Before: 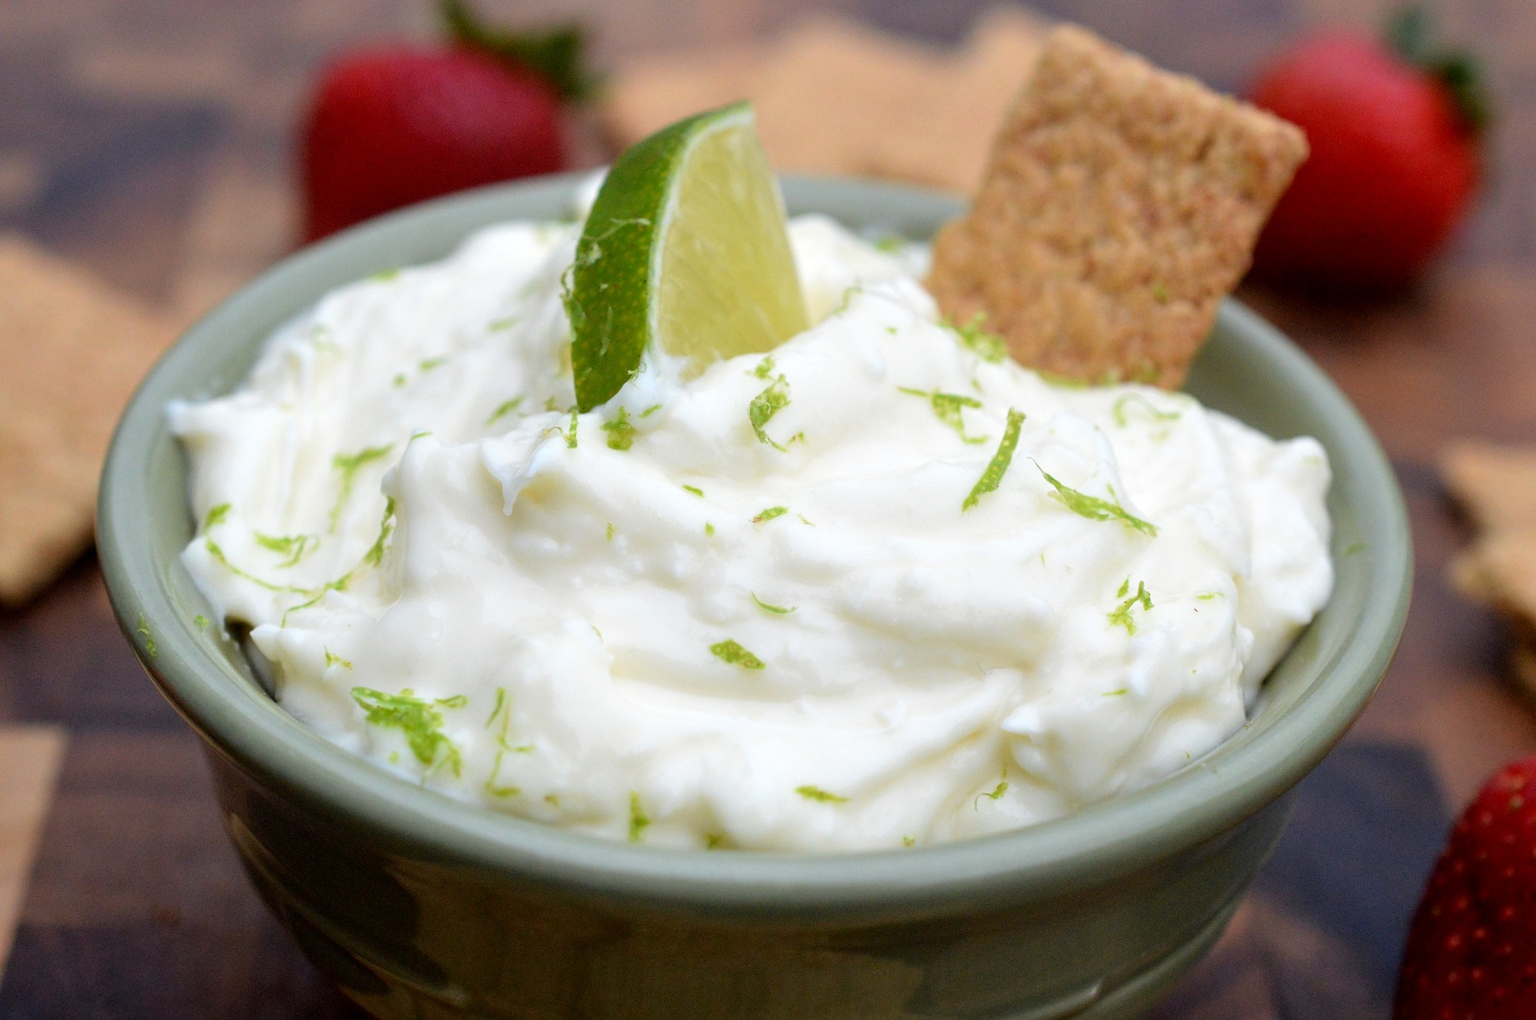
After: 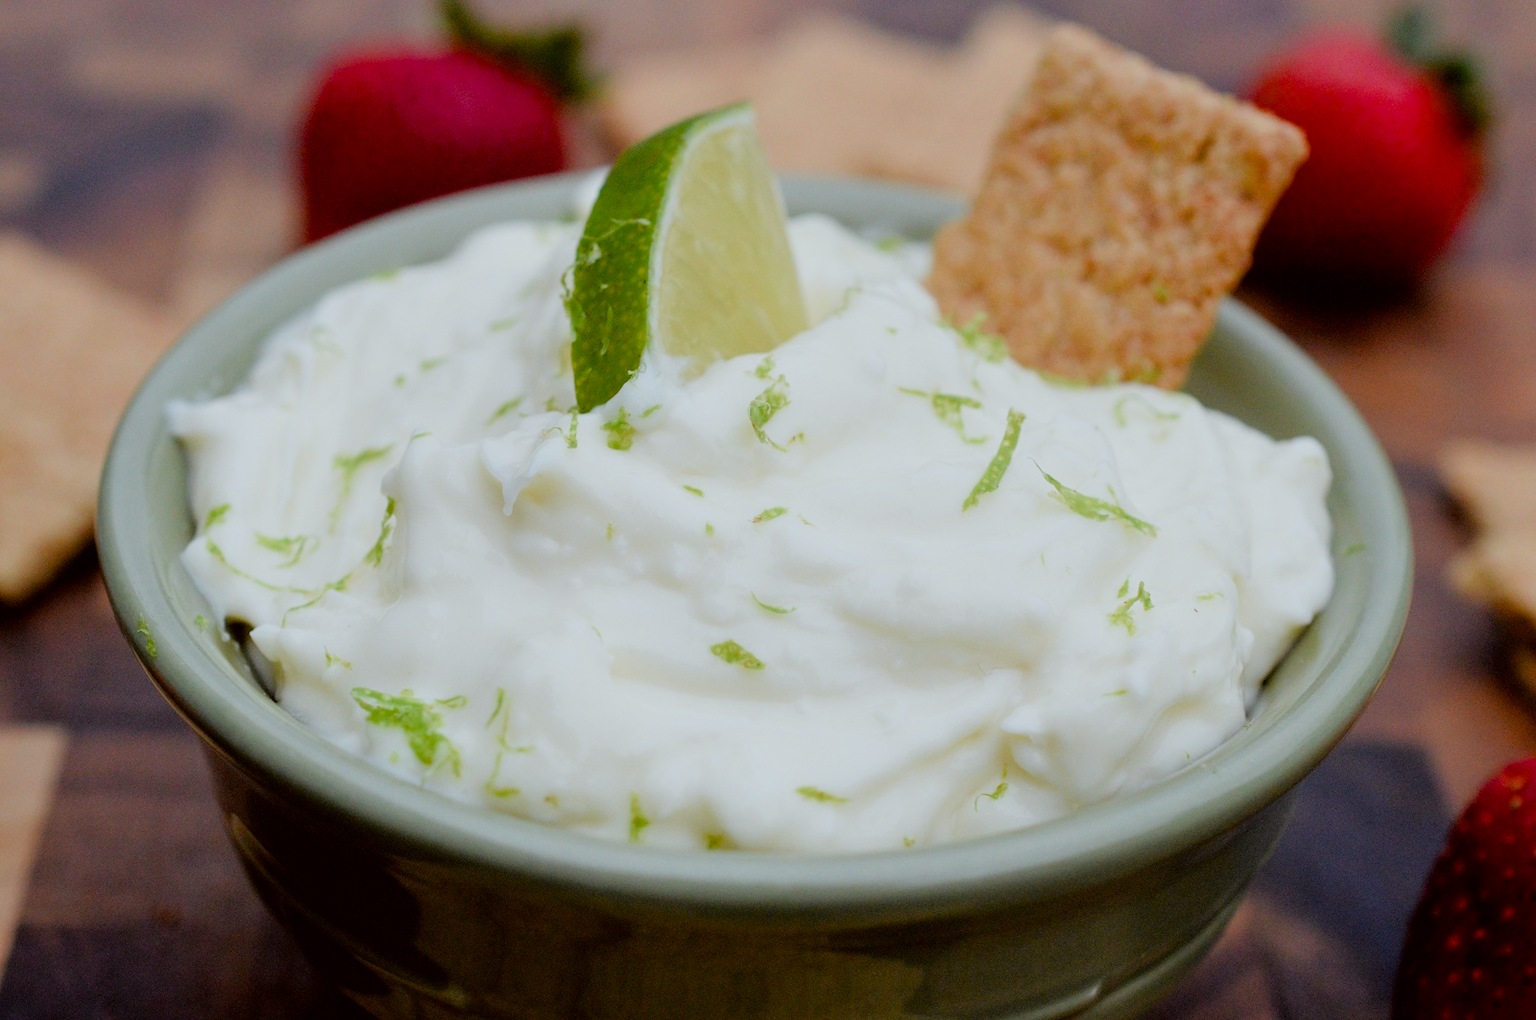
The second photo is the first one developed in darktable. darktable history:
color correction: highlights a* -2.91, highlights b* -2.87, shadows a* 2.2, shadows b* 2.8
filmic rgb: black relative exposure -7.65 EV, white relative exposure 4.56 EV, threshold 5.97 EV, hardness 3.61, enable highlight reconstruction true
color balance rgb: perceptual saturation grading › global saturation 0.218%, perceptual saturation grading › highlights -17.285%, perceptual saturation grading › mid-tones 33.096%, perceptual saturation grading › shadows 50.275%, global vibrance -24.709%
